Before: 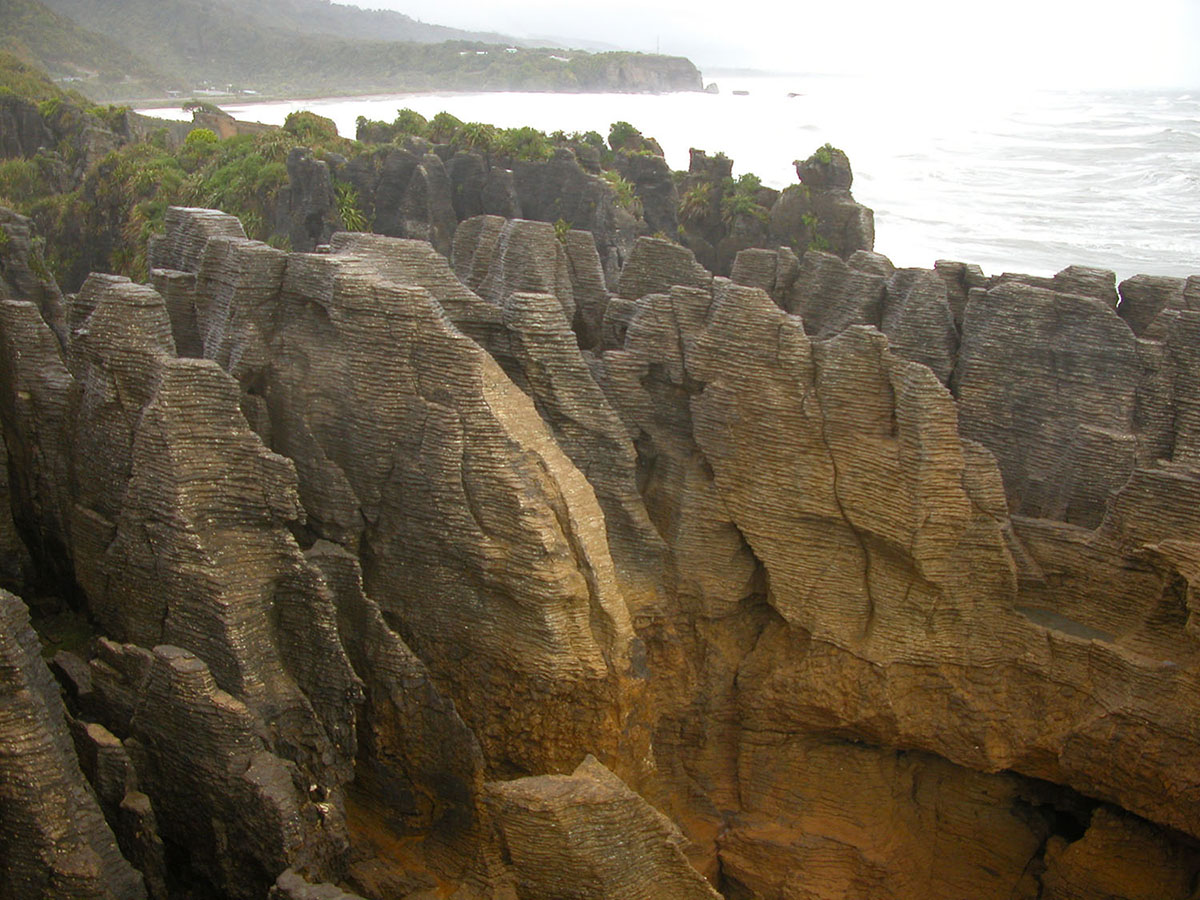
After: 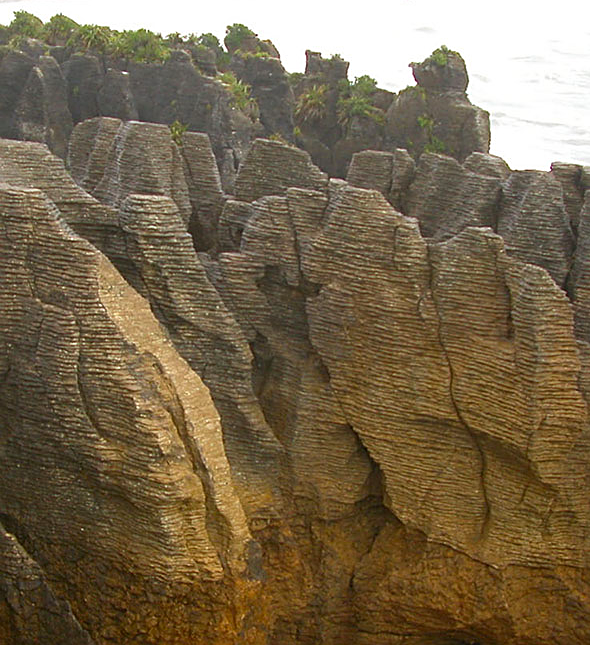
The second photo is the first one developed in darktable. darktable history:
contrast brightness saturation: contrast 0.036, saturation 0.161
crop: left 32.038%, top 10.918%, right 18.768%, bottom 17.373%
sharpen: on, module defaults
